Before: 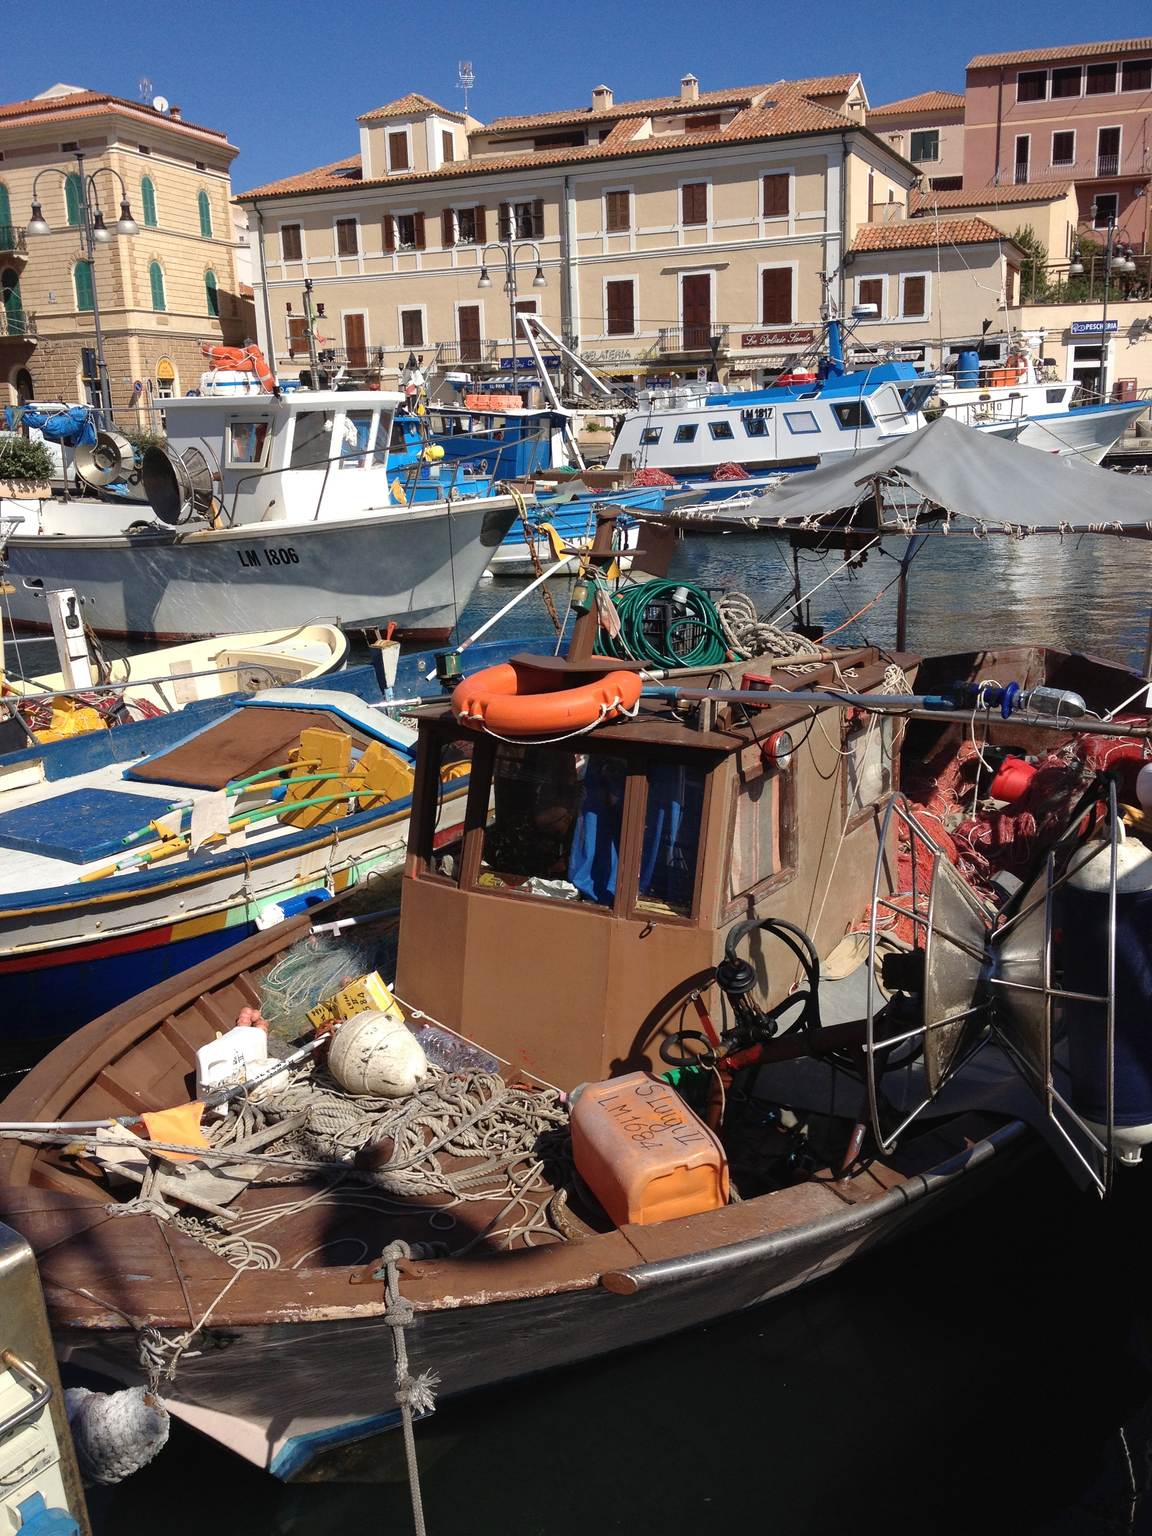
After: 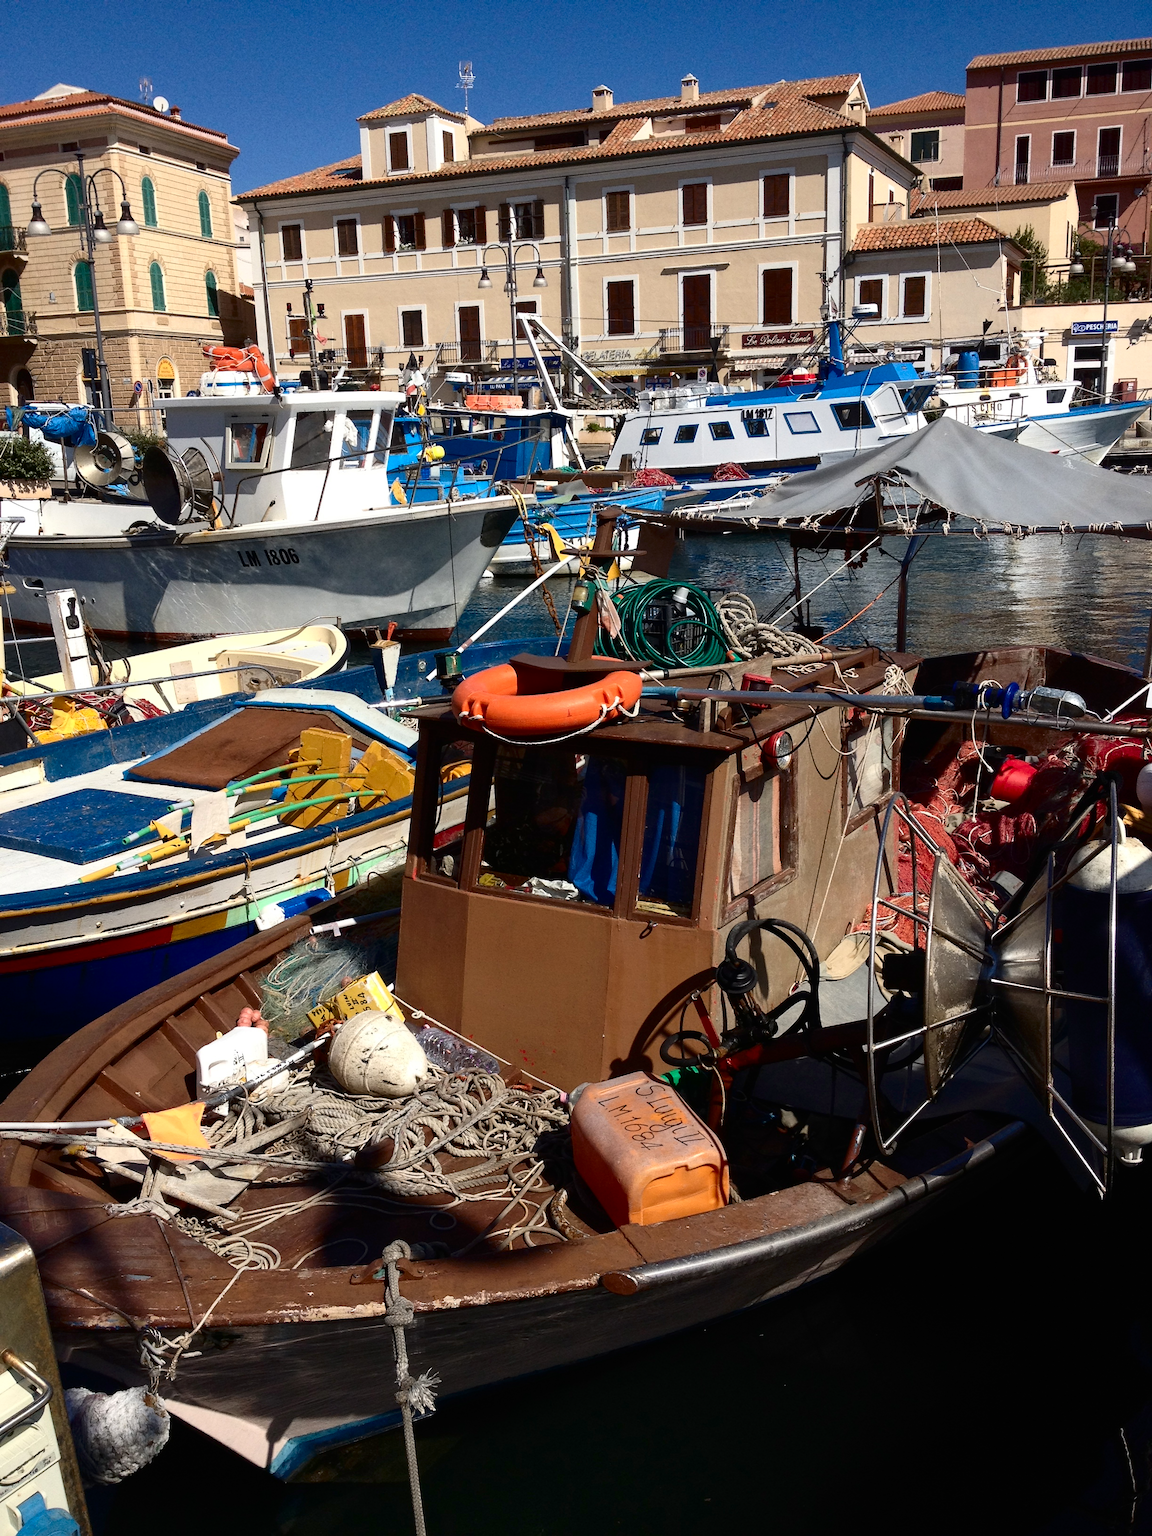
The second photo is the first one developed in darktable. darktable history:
contrast brightness saturation: contrast 0.204, brightness -0.105, saturation 0.104
